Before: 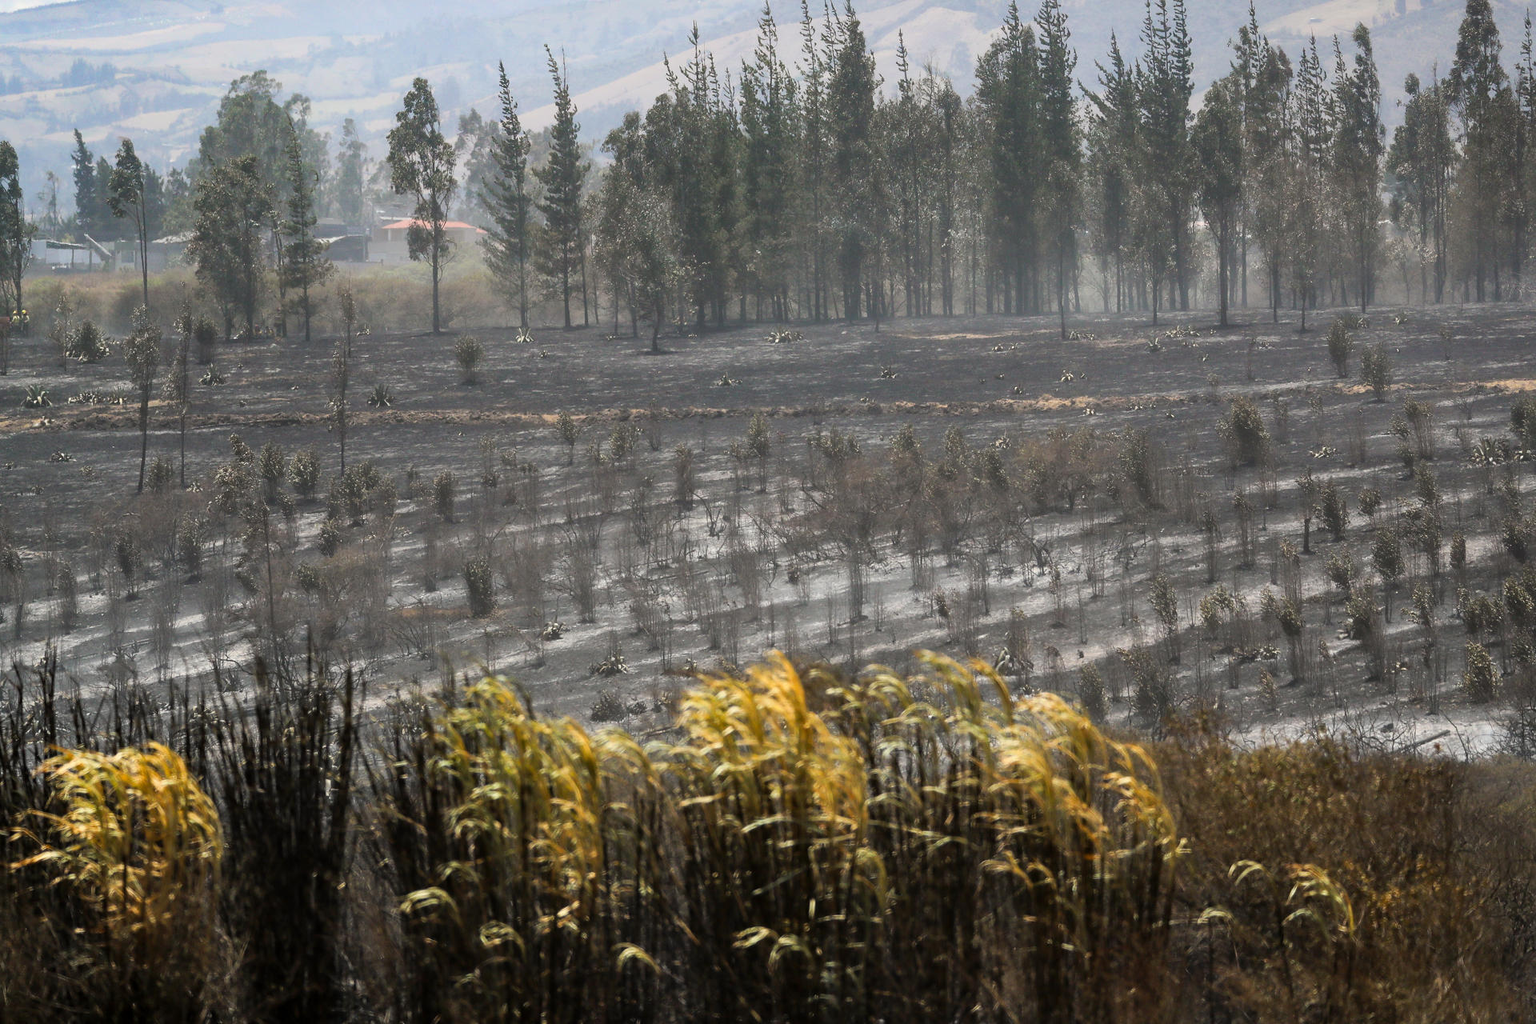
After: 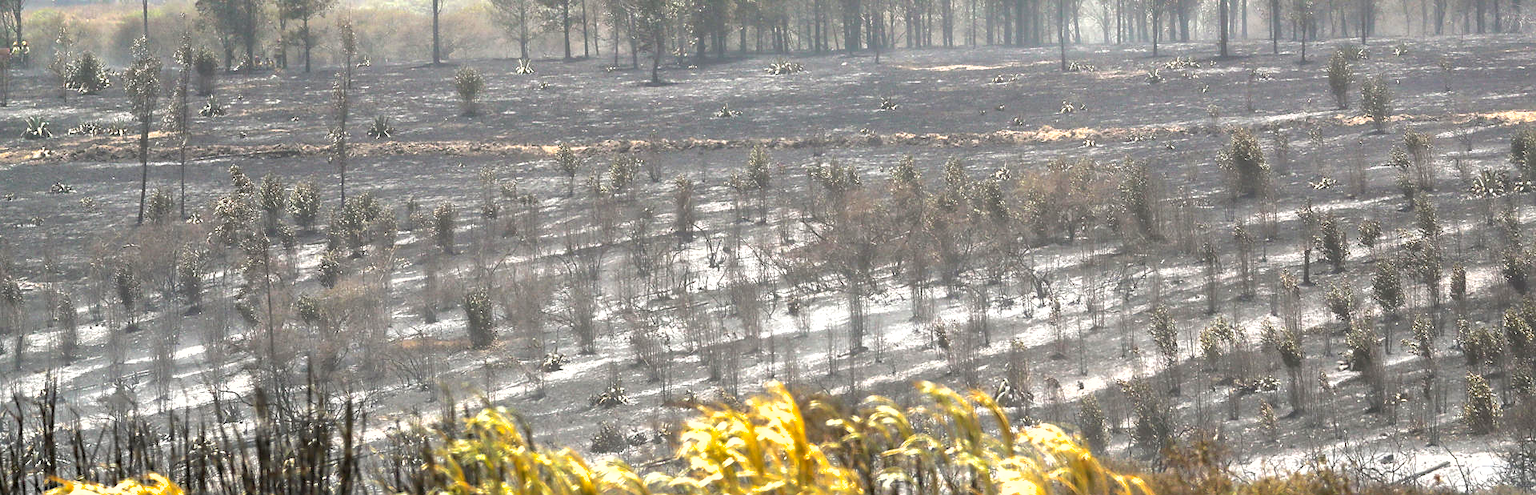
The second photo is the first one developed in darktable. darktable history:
sharpen: radius 1.47, amount 0.393, threshold 1.345
exposure: exposure 1 EV, compensate highlight preservation false
crop and rotate: top 26.251%, bottom 25.371%
levels: levels [0, 0.476, 0.951]
shadows and highlights: on, module defaults
